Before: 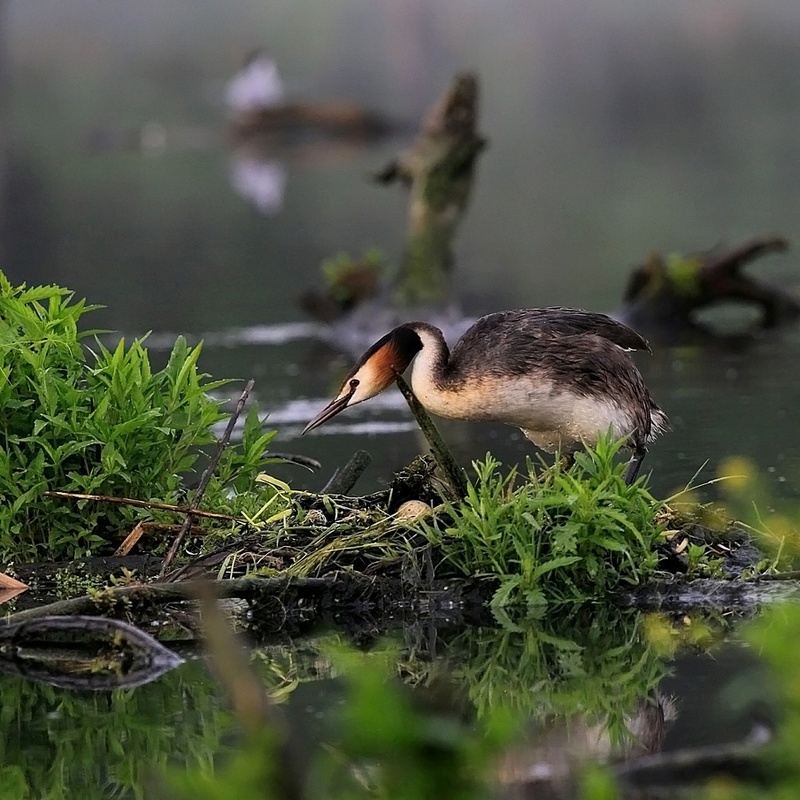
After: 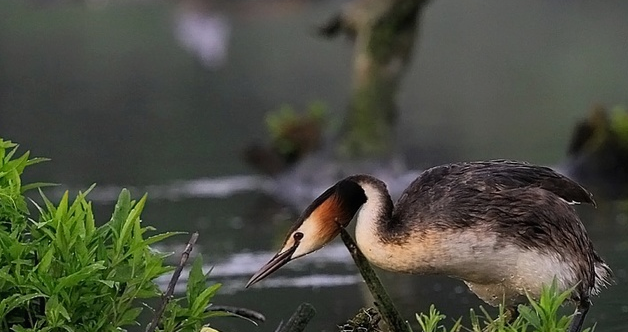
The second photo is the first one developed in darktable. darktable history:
crop: left 7.036%, top 18.398%, right 14.379%, bottom 40.043%
contrast equalizer: y [[0.5, 0.5, 0.472, 0.5, 0.5, 0.5], [0.5 ×6], [0.5 ×6], [0 ×6], [0 ×6]]
exposure: exposure -0.177 EV, compensate highlight preservation false
